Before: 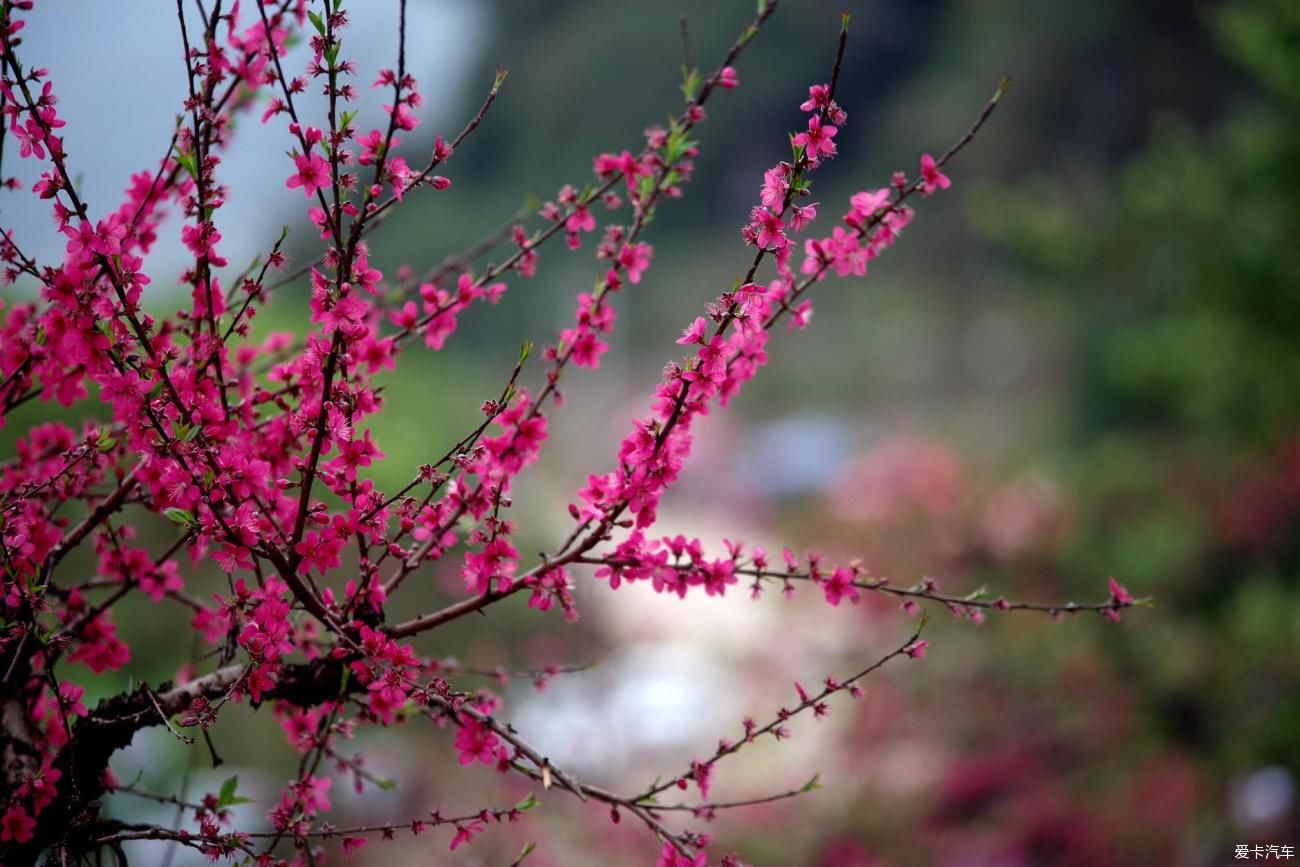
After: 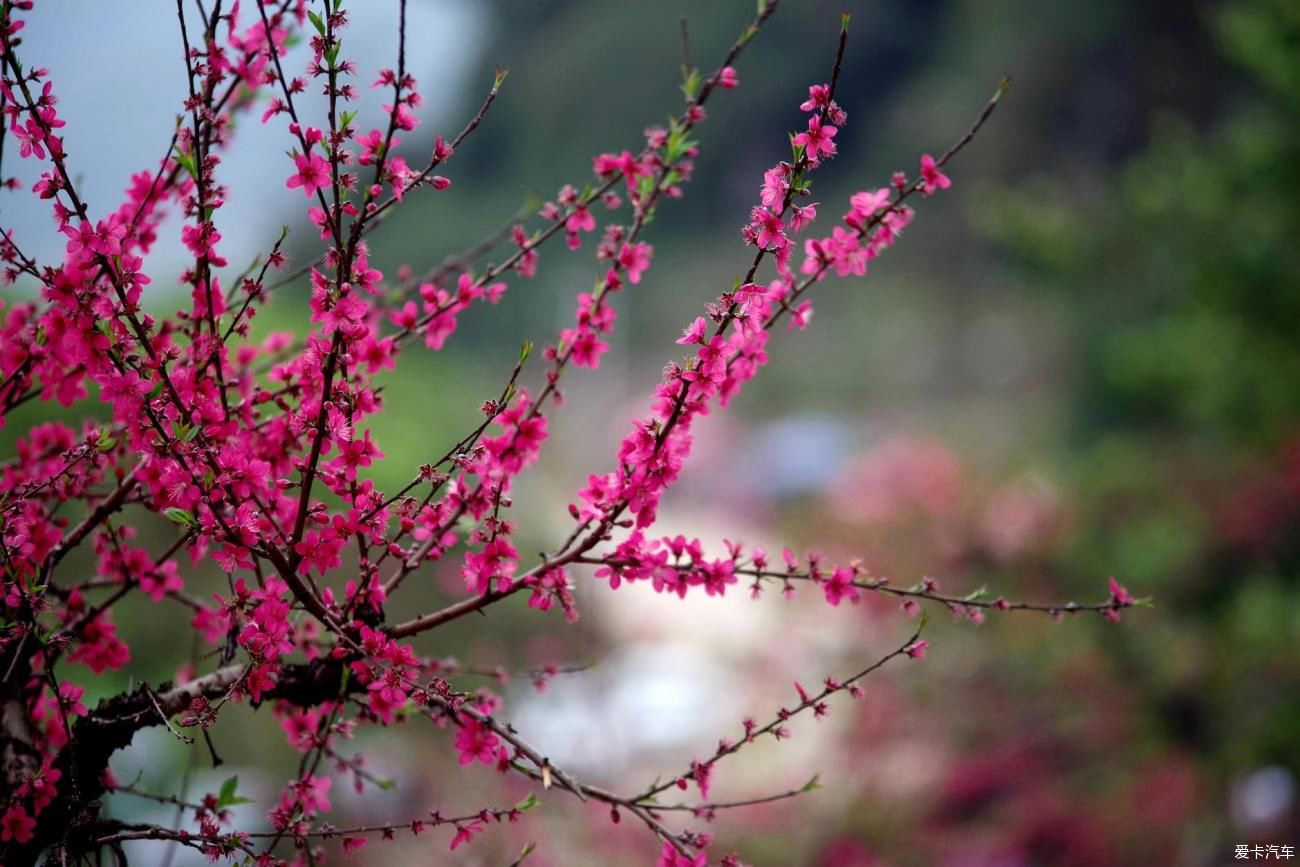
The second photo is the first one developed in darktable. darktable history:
base curve: curves: ch0 [(0, 0) (0.472, 0.508) (1, 1)], preserve colors none
